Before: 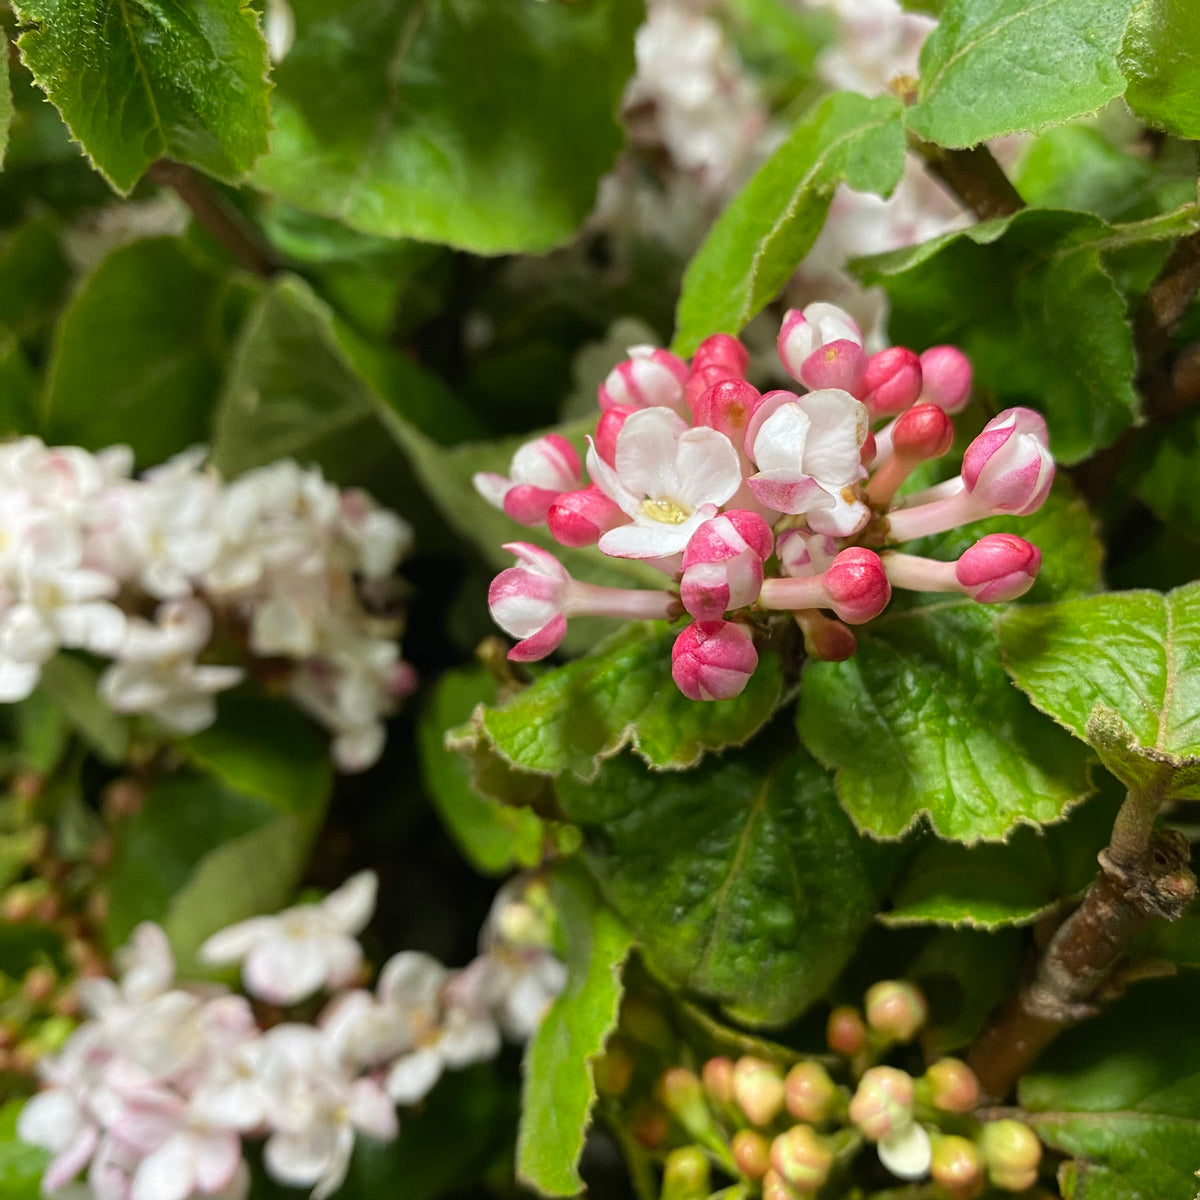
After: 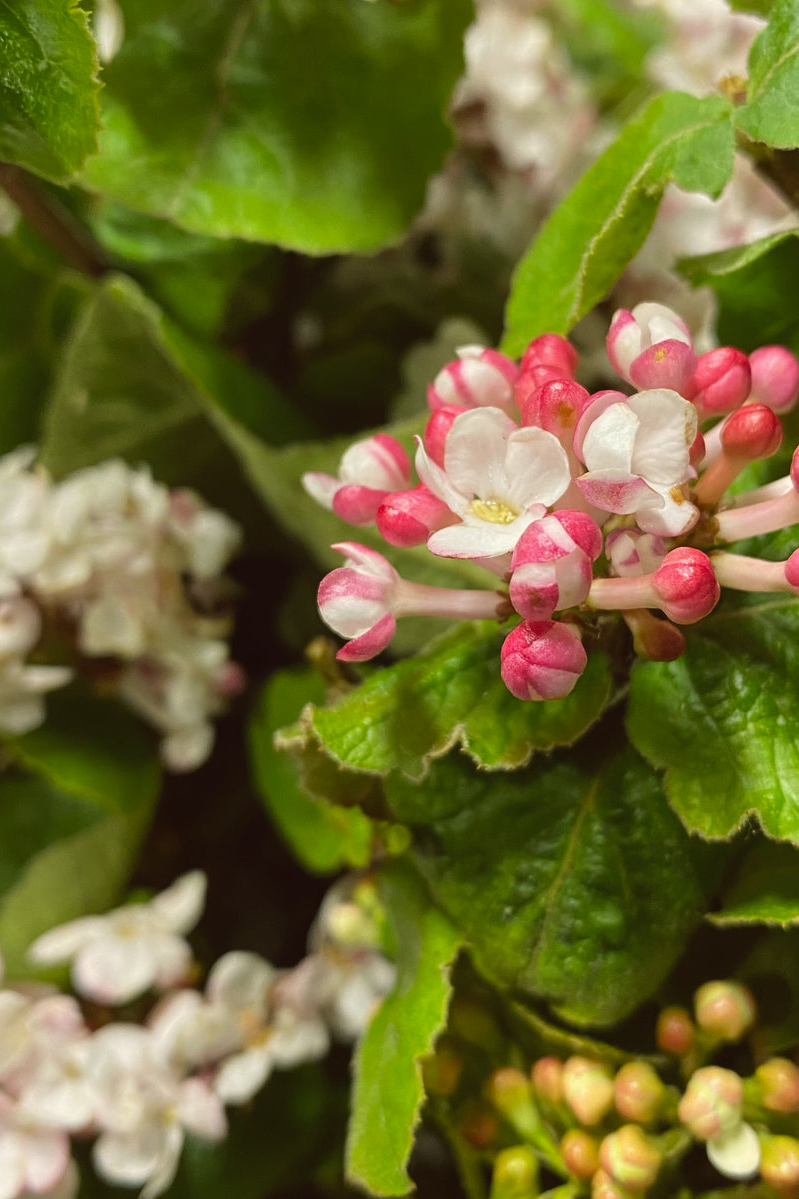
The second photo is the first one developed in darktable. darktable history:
color balance: lift [1.005, 1.002, 0.998, 0.998], gamma [1, 1.021, 1.02, 0.979], gain [0.923, 1.066, 1.056, 0.934]
exposure: black level correction 0.001, exposure 0.014 EV, compensate highlight preservation false
crop and rotate: left 14.292%, right 19.041%
